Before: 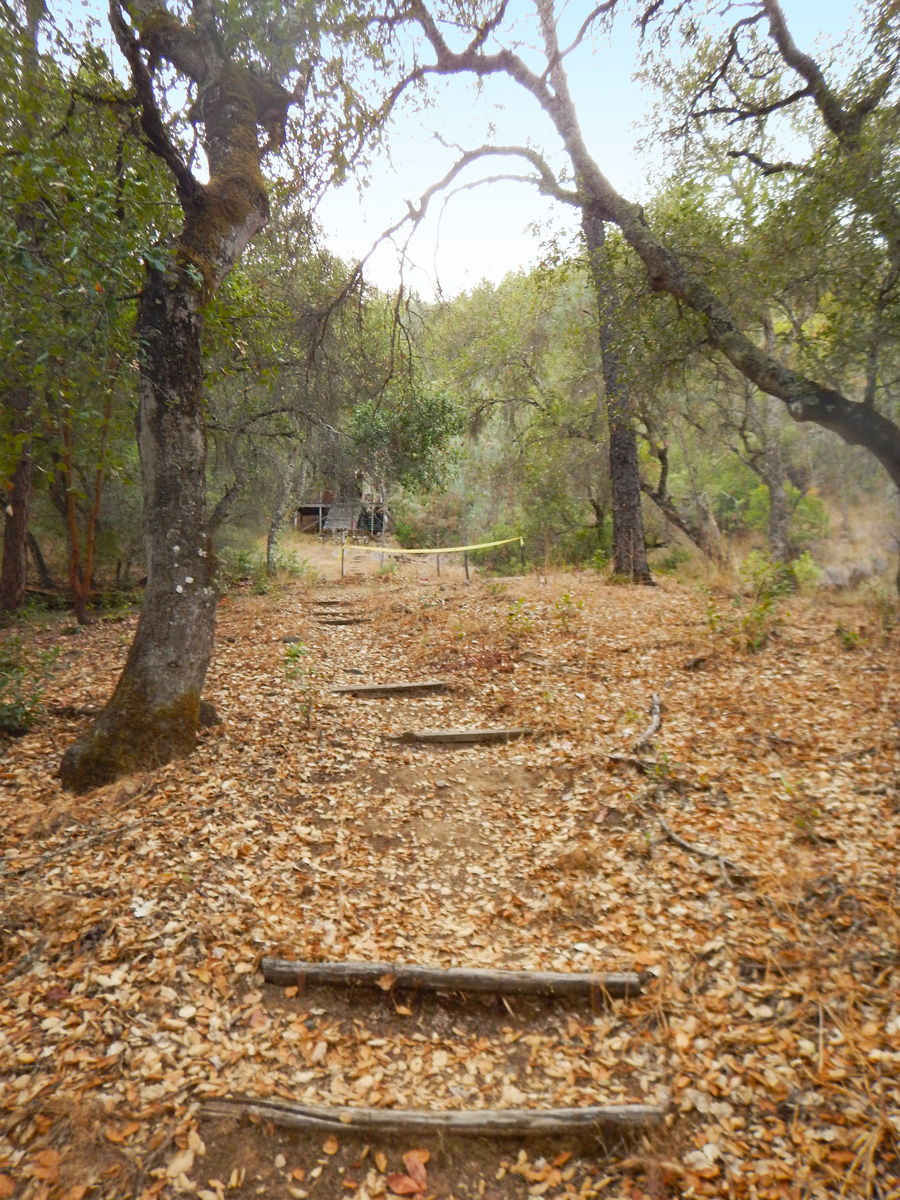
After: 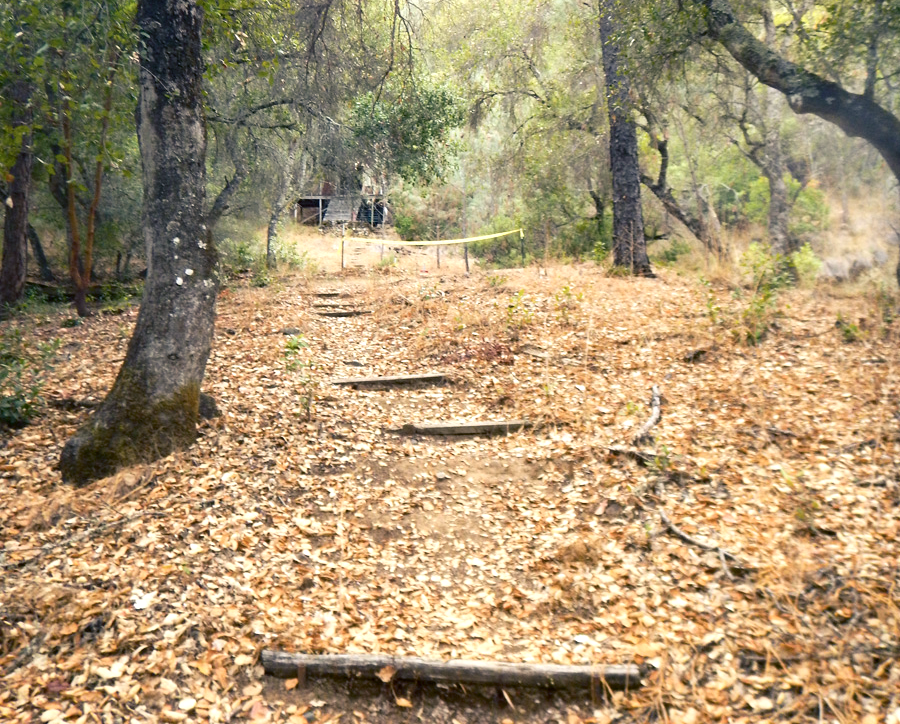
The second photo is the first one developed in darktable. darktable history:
crop and rotate: top 25.702%, bottom 13.95%
color balance rgb: shadows lift › luminance -41.094%, shadows lift › chroma 14.456%, shadows lift › hue 257.73°, global offset › luminance -0.844%, perceptual saturation grading › global saturation 0.761%
tone equalizer: mask exposure compensation -0.485 EV
contrast brightness saturation: contrast 0.111, saturation -0.17
exposure: exposure 0.78 EV, compensate exposure bias true, compensate highlight preservation false
